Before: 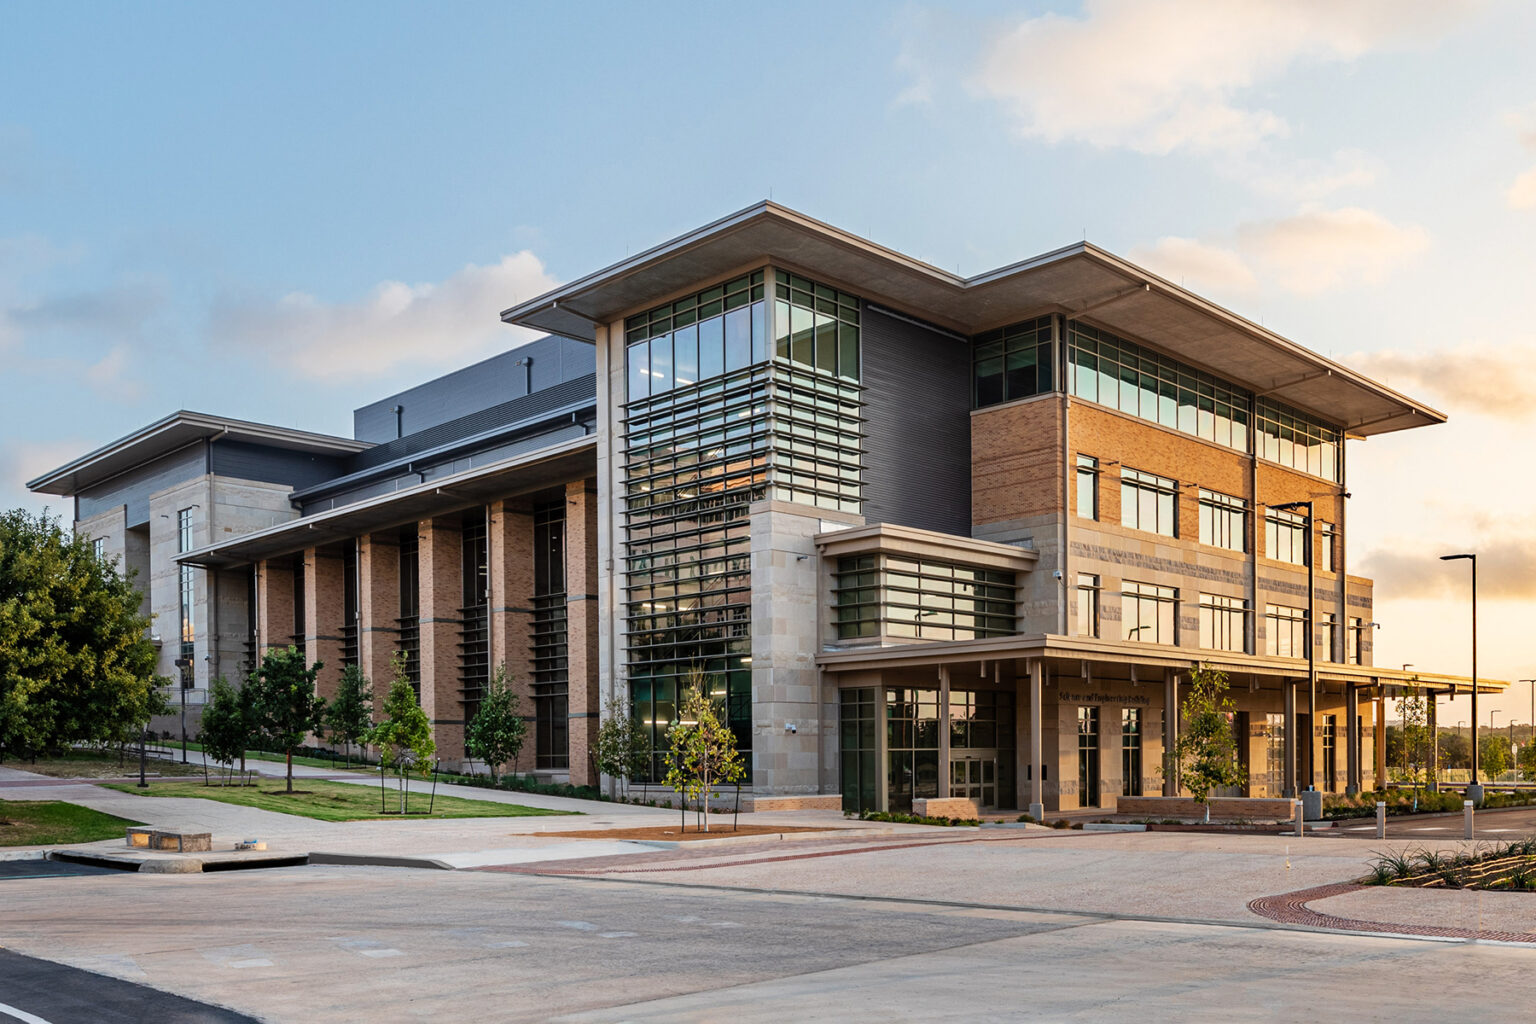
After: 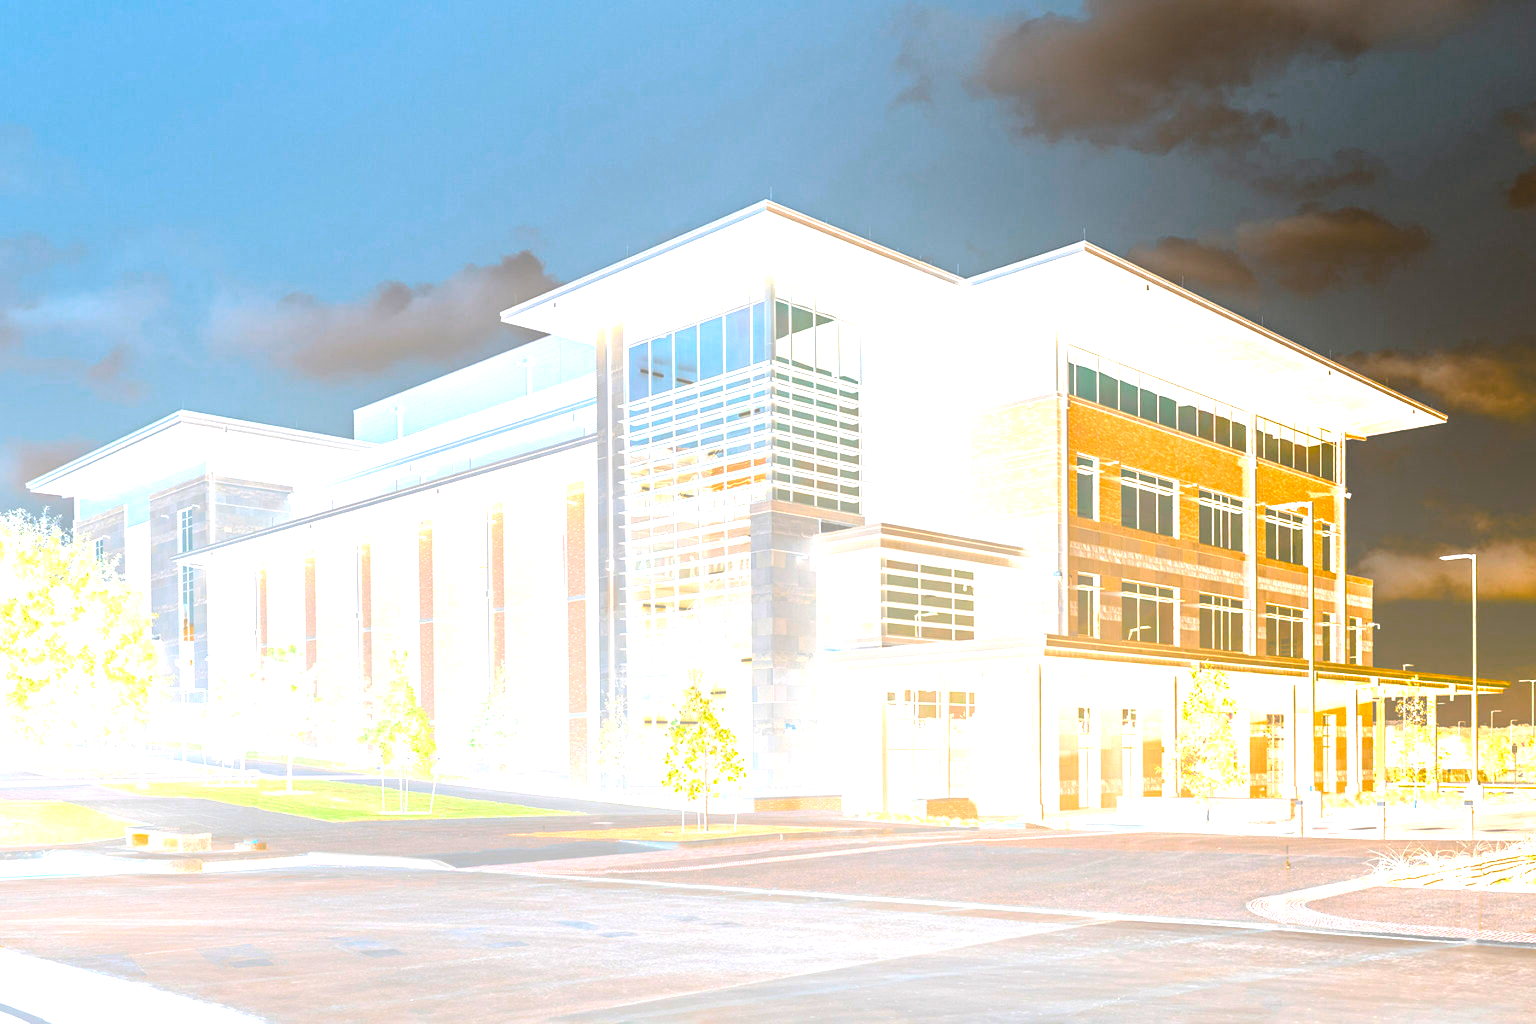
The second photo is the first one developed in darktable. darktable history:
bloom: size 70%, threshold 25%, strength 70%
exposure: black level correction 0.005, exposure 2.084 EV, compensate highlight preservation false
